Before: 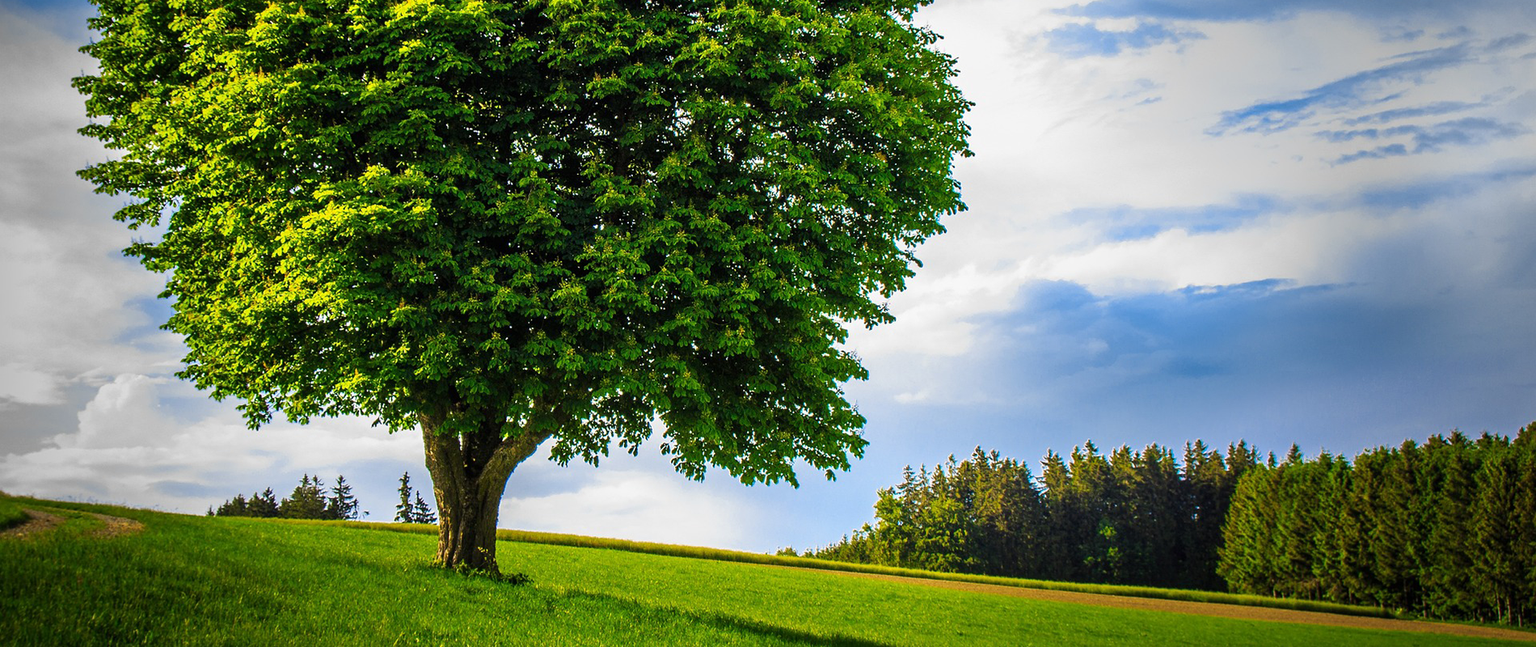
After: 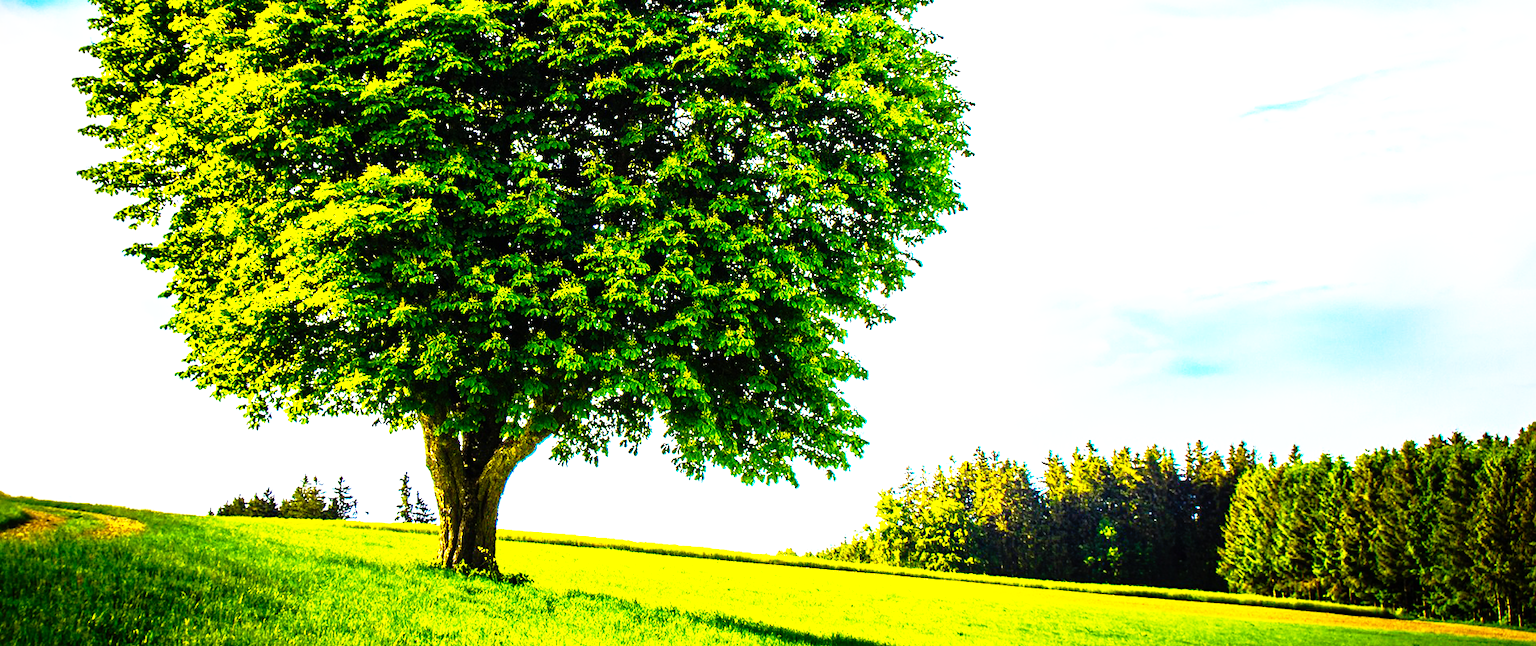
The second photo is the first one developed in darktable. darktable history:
color balance rgb: linear chroma grading › shadows -10%, linear chroma grading › global chroma 20%, perceptual saturation grading › global saturation 15%, perceptual brilliance grading › global brilliance 30%, perceptual brilliance grading › highlights 12%, perceptual brilliance grading › mid-tones 24%, global vibrance 20%
tone equalizer: -8 EV -0.75 EV, -7 EV -0.7 EV, -6 EV -0.6 EV, -5 EV -0.4 EV, -3 EV 0.4 EV, -2 EV 0.6 EV, -1 EV 0.7 EV, +0 EV 0.75 EV, edges refinement/feathering 500, mask exposure compensation -1.57 EV, preserve details no
base curve: curves: ch0 [(0, 0) (0.012, 0.01) (0.073, 0.168) (0.31, 0.711) (0.645, 0.957) (1, 1)], preserve colors none
